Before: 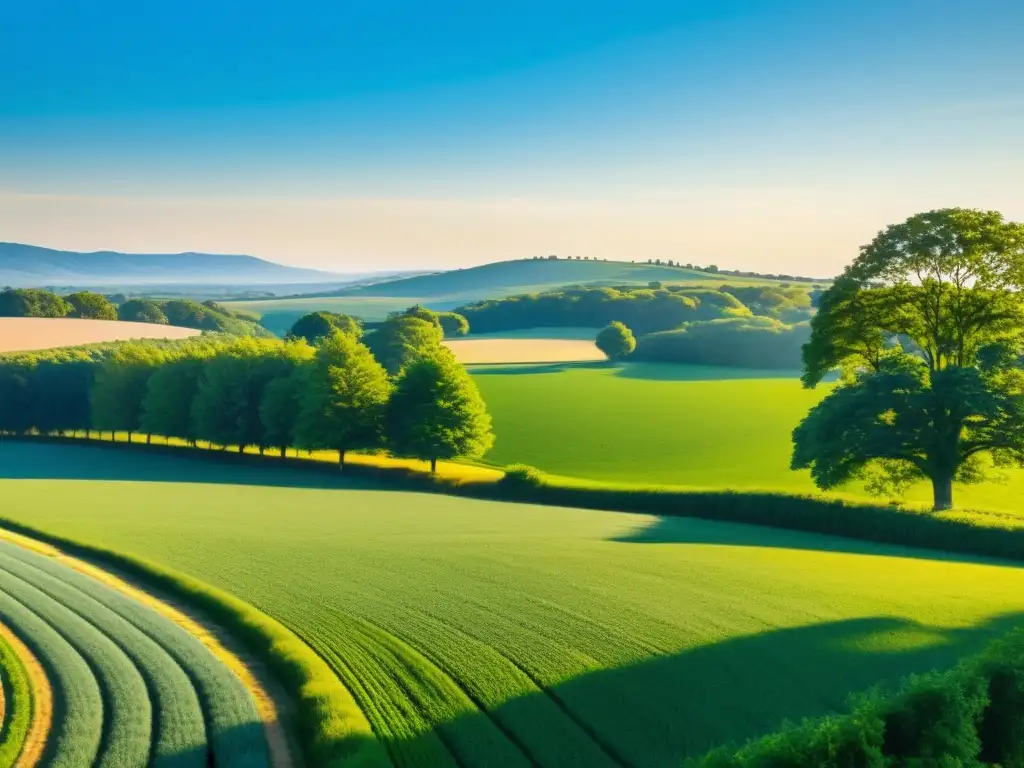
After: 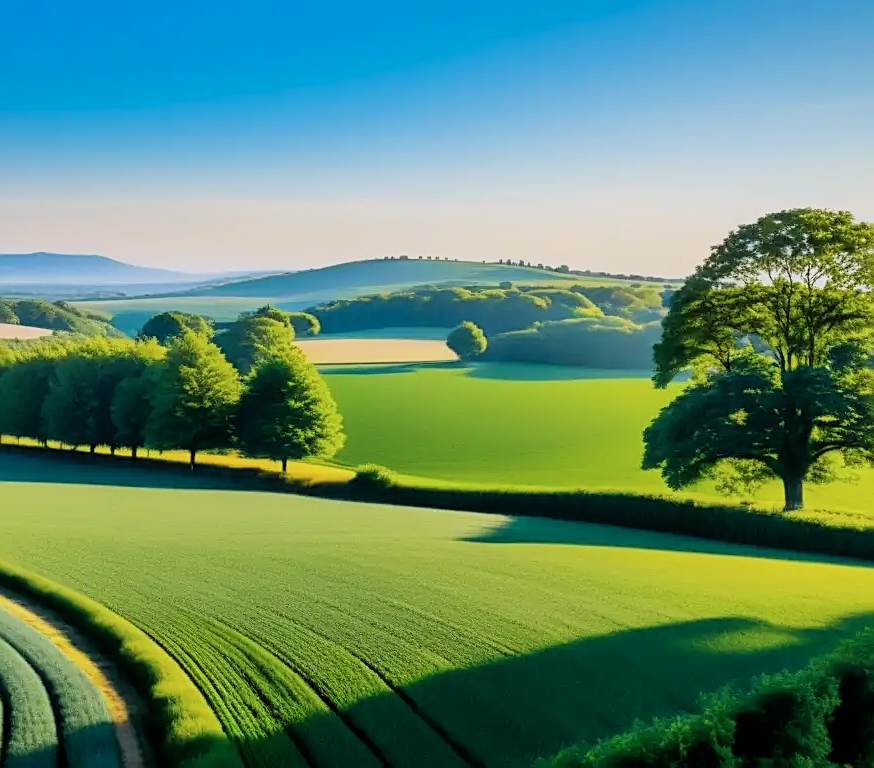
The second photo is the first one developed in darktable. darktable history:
sharpen: on, module defaults
crop and rotate: left 14.597%
filmic rgb: black relative exposure -7.73 EV, white relative exposure 4.43 EV, threshold 5.94 EV, hardness 3.75, latitude 49.17%, contrast 1.1, color science v6 (2022), enable highlight reconstruction true
color calibration: illuminant as shot in camera, x 0.358, y 0.373, temperature 4628.91 K
